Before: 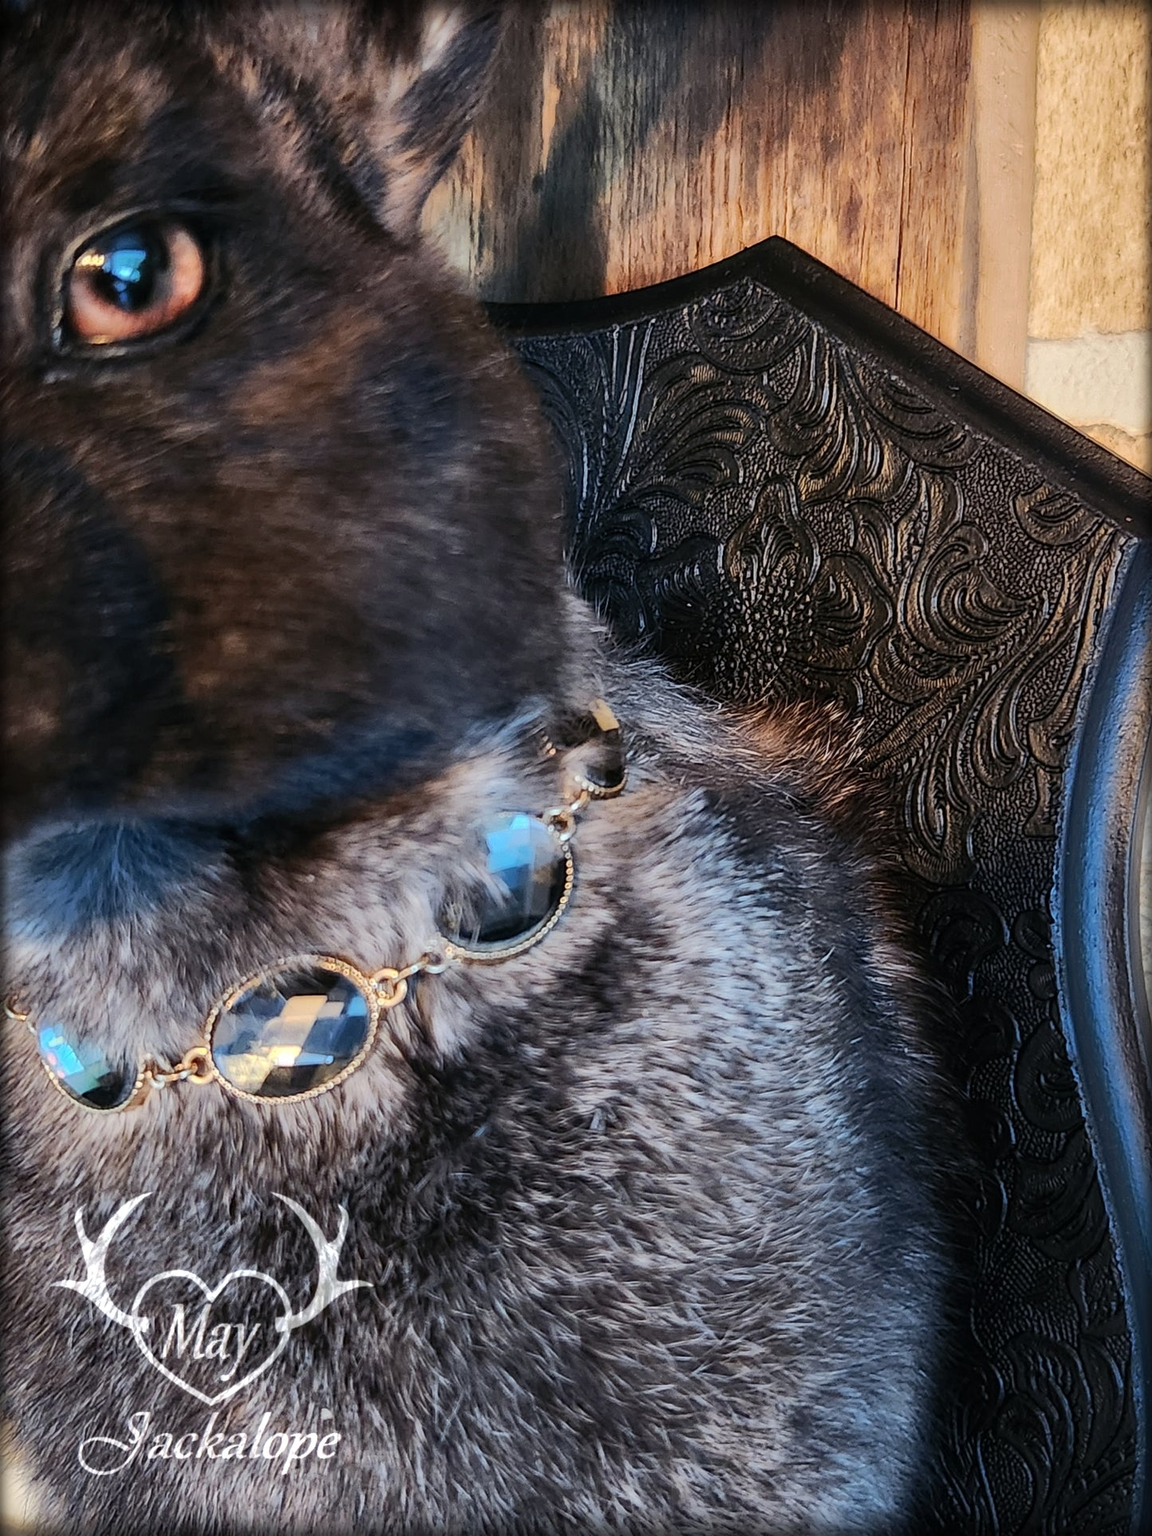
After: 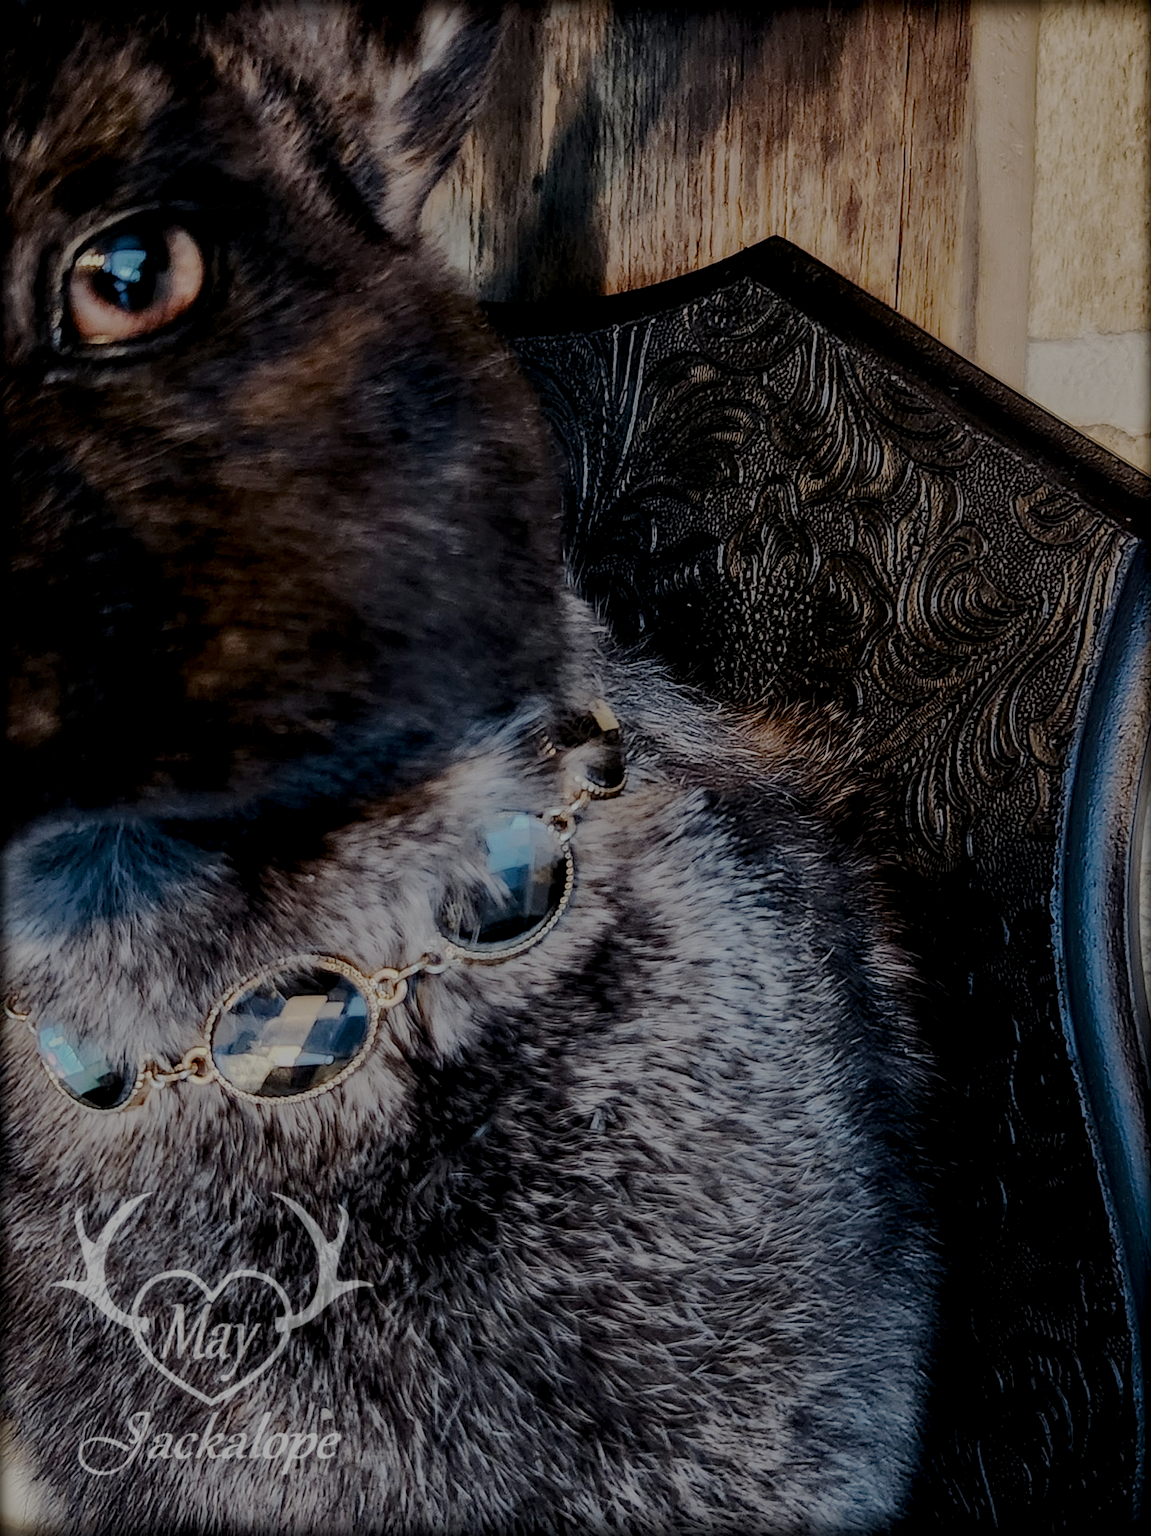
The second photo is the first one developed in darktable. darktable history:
contrast brightness saturation: contrast 0.194, brightness -0.241, saturation 0.118
filmic rgb: black relative exposure -4.47 EV, white relative exposure 6.61 EV, hardness 1.91, contrast 0.506, preserve chrominance no, color science v5 (2021), contrast in shadows safe, contrast in highlights safe
local contrast: on, module defaults
